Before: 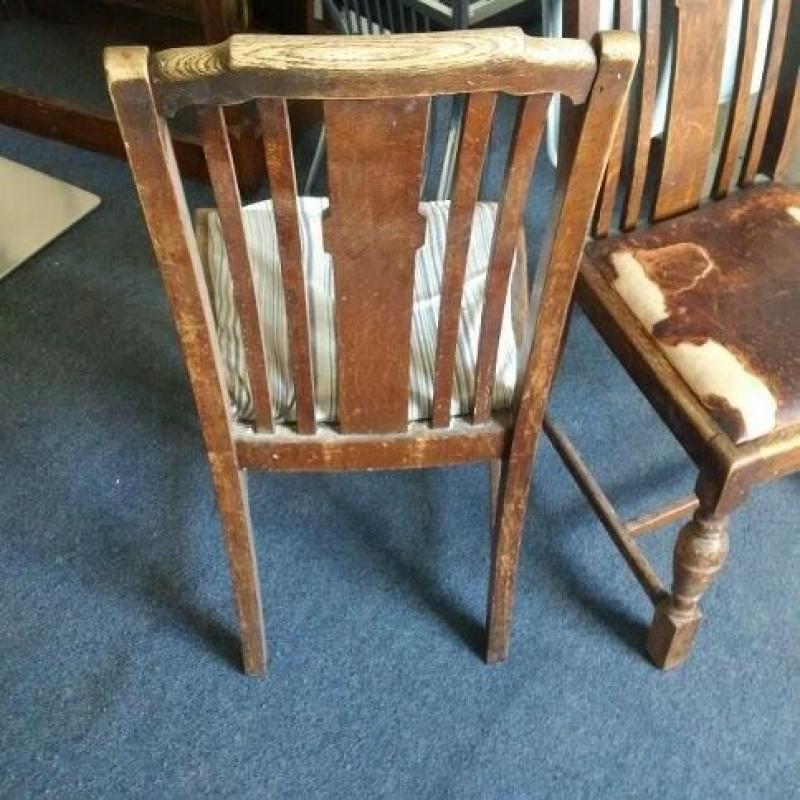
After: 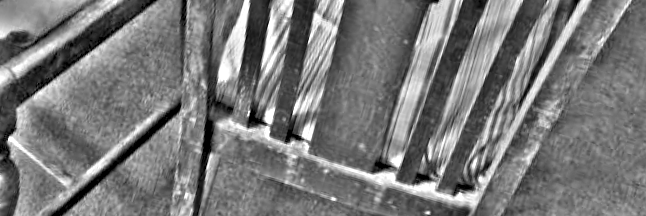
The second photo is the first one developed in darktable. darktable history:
tone equalizer: -7 EV 0.15 EV, -6 EV 0.6 EV, -5 EV 1.15 EV, -4 EV 1.33 EV, -3 EV 1.15 EV, -2 EV 0.6 EV, -1 EV 0.15 EV, mask exposure compensation -0.5 EV
crop and rotate: angle 16.12°, top 30.835%, bottom 35.653%
highpass: on, module defaults
